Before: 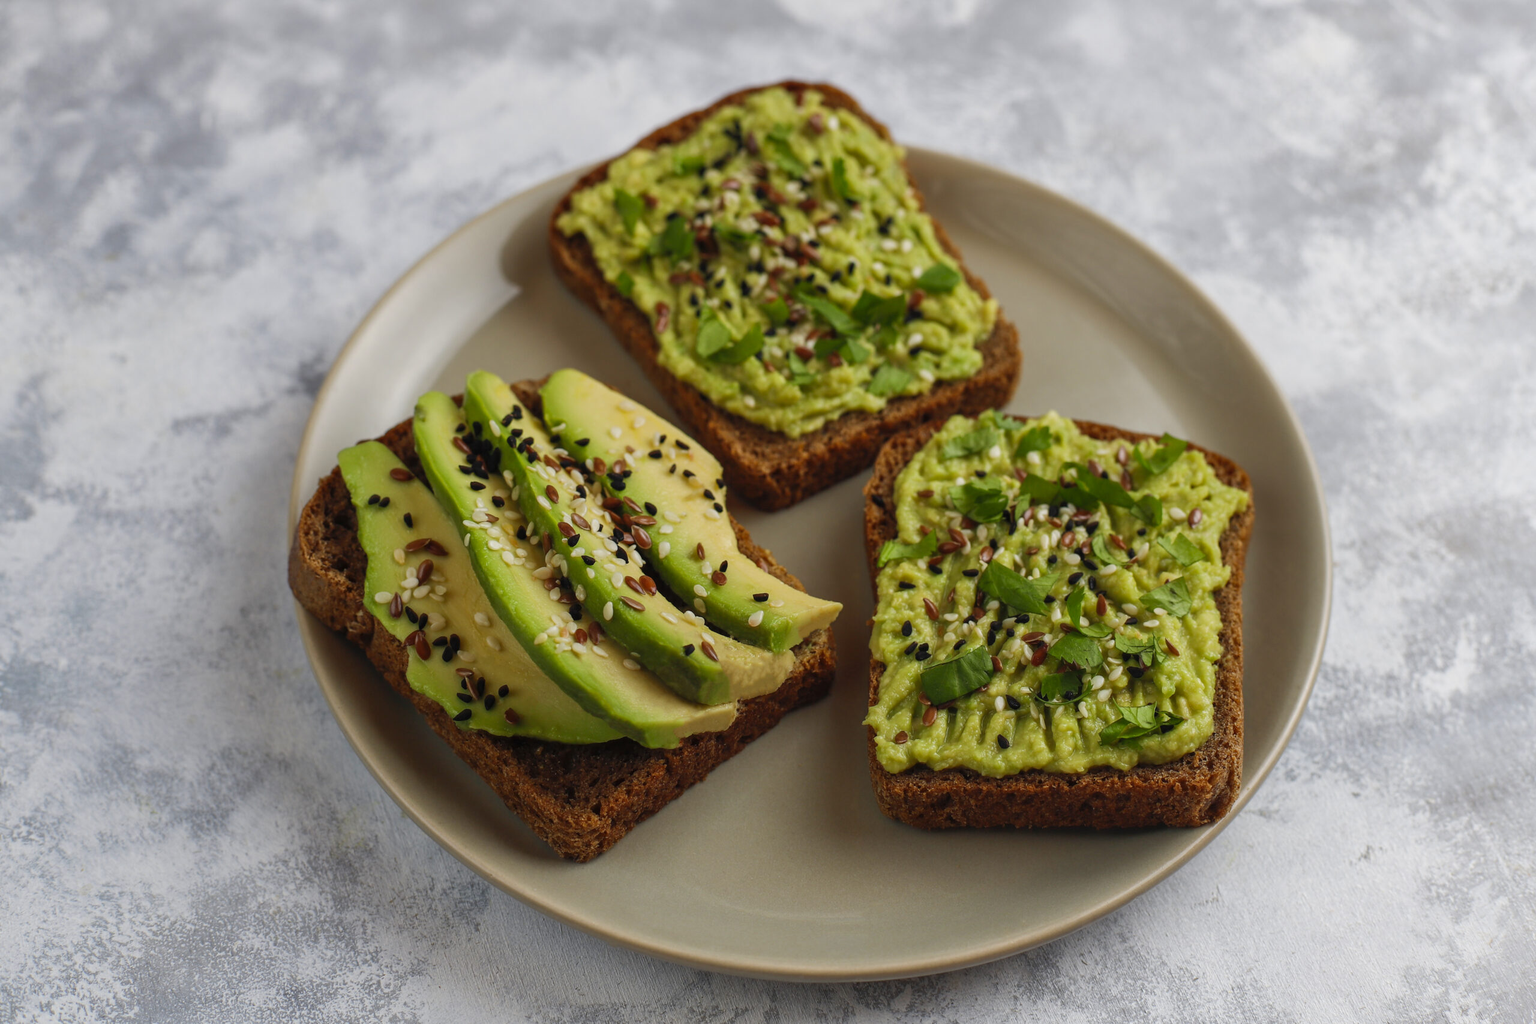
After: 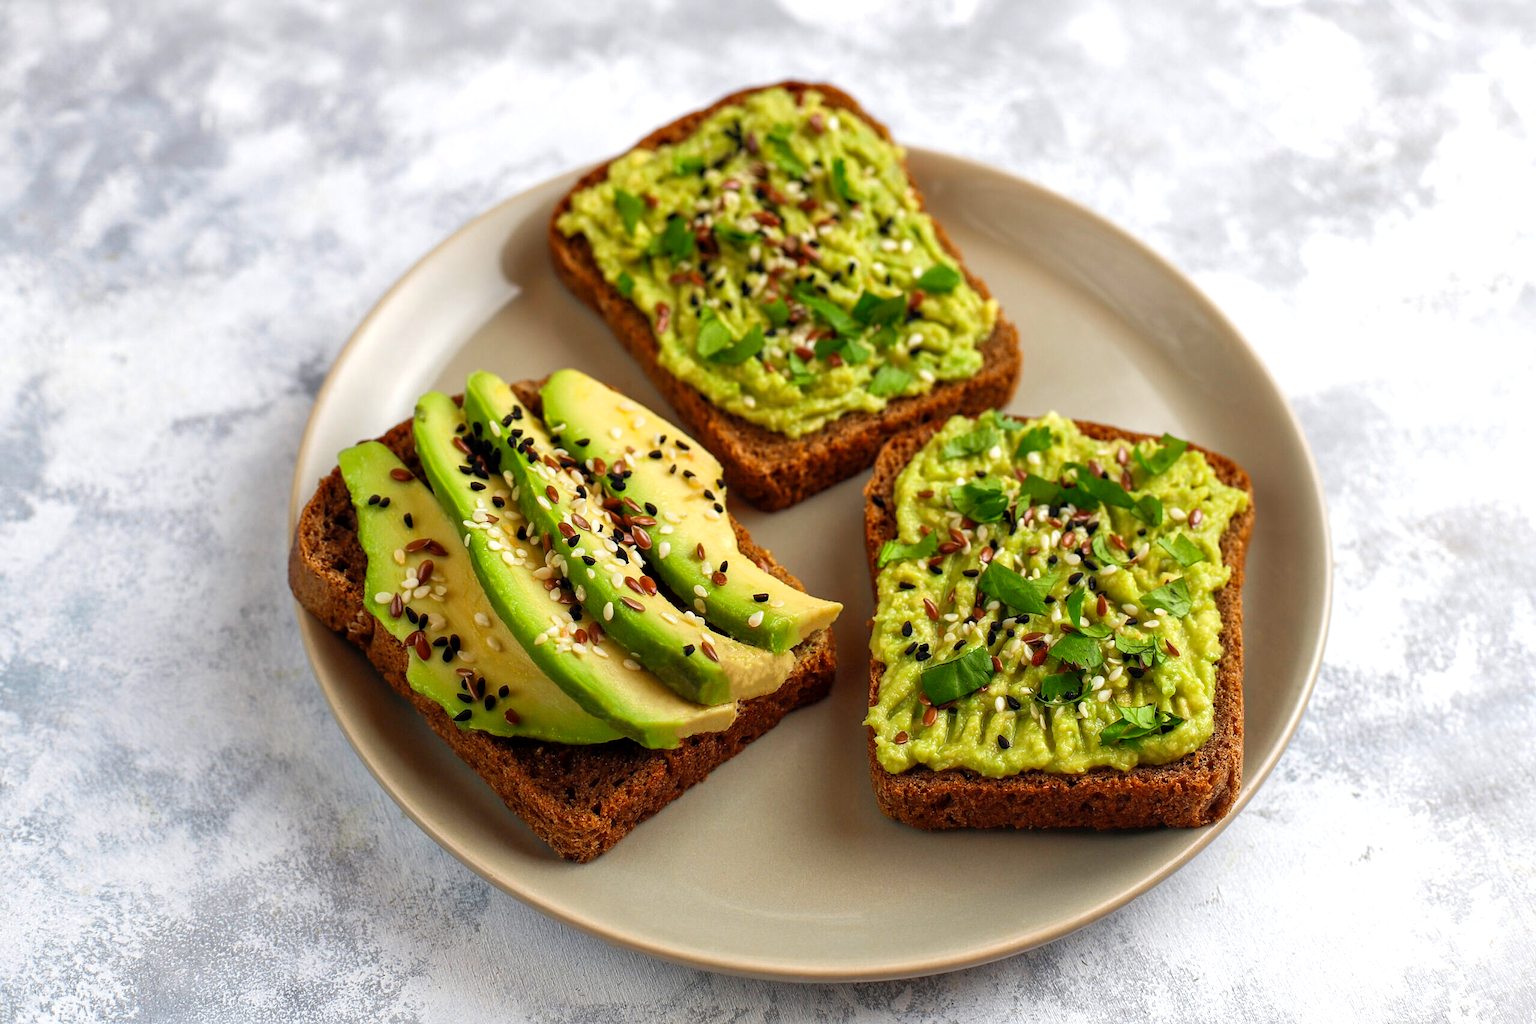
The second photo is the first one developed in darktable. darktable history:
sharpen: radius 1.245, amount 0.304, threshold 0.016
exposure: black level correction 0.002, exposure 0.675 EV, compensate exposure bias true, compensate highlight preservation false
